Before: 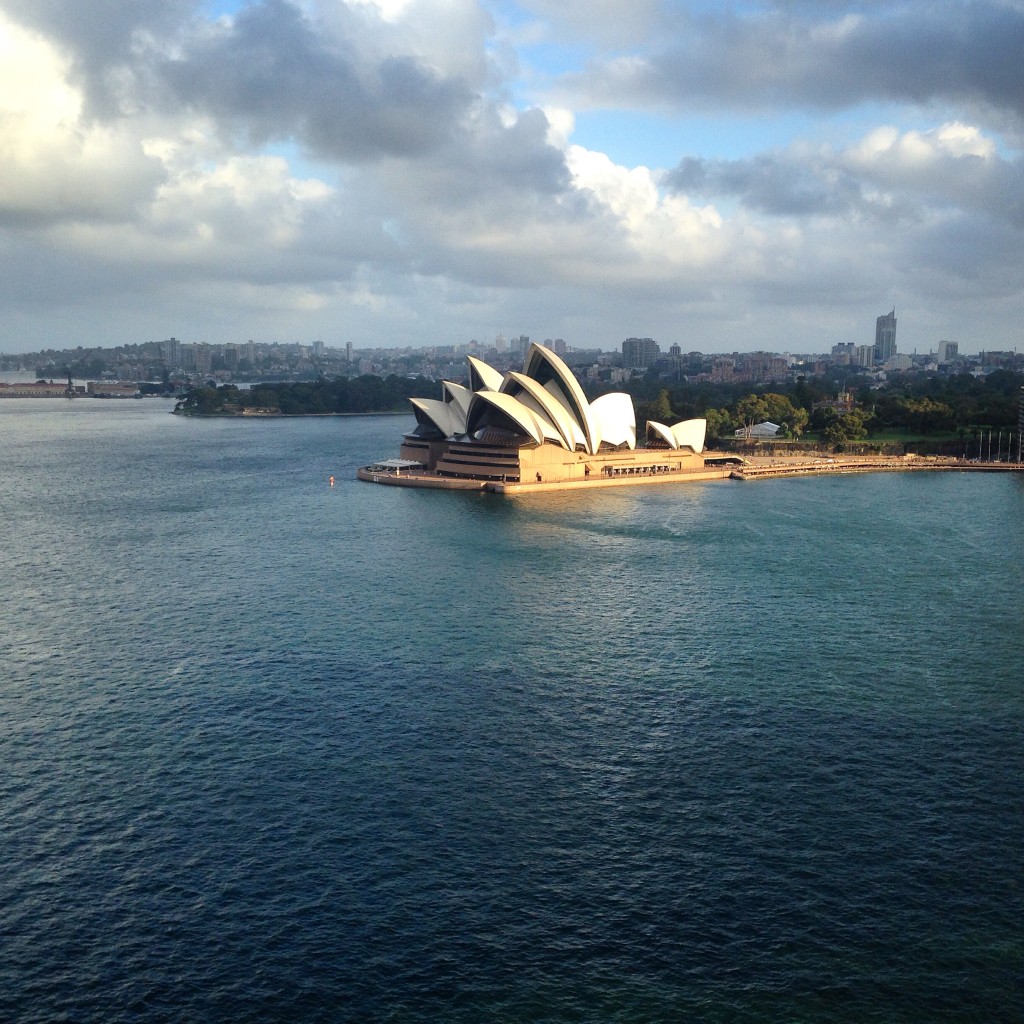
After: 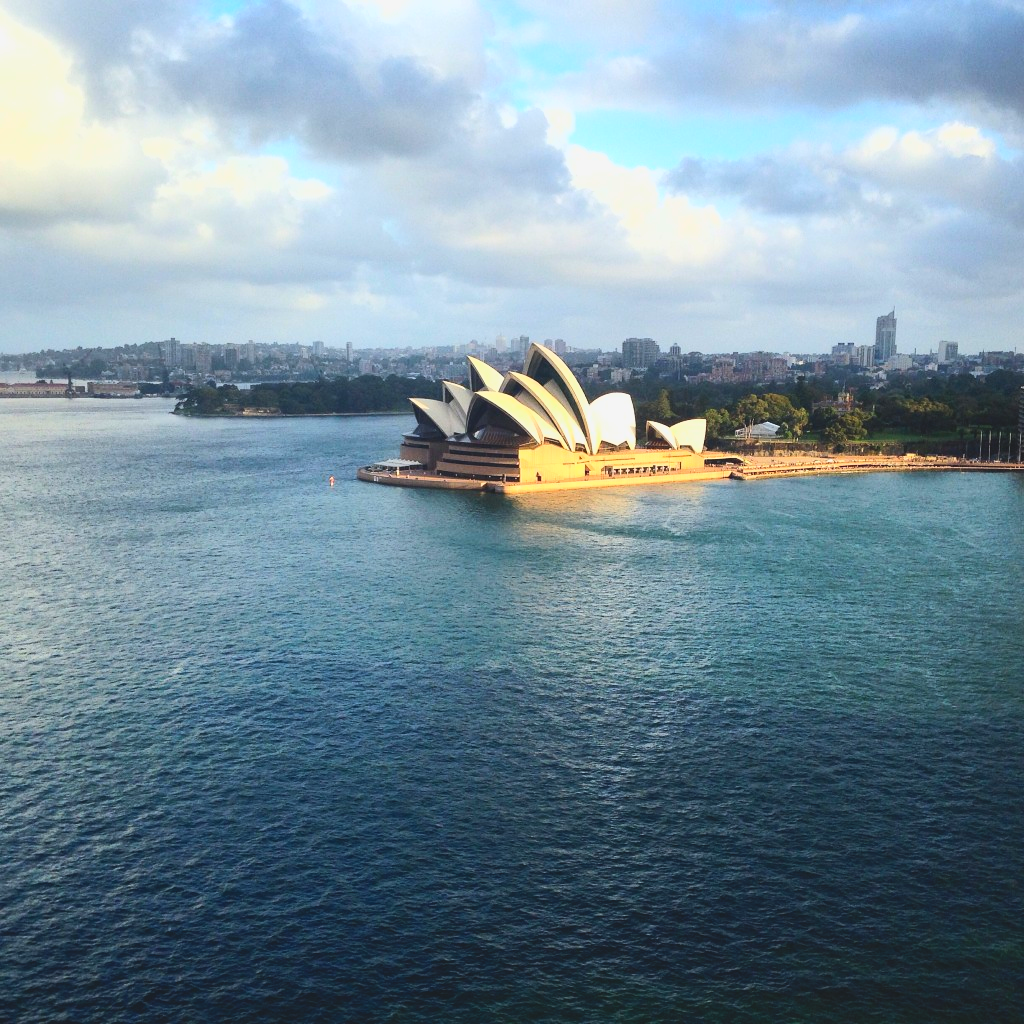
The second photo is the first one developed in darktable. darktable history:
tone equalizer: -8 EV -0.417 EV, -7 EV -0.389 EV, -6 EV -0.333 EV, -5 EV -0.222 EV, -3 EV 0.222 EV, -2 EV 0.333 EV, -1 EV 0.389 EV, +0 EV 0.417 EV, edges refinement/feathering 500, mask exposure compensation -1.57 EV, preserve details no
lowpass: radius 0.1, contrast 0.85, saturation 1.1, unbound 0
contrast brightness saturation: contrast 0.2, brightness 0.15, saturation 0.14
